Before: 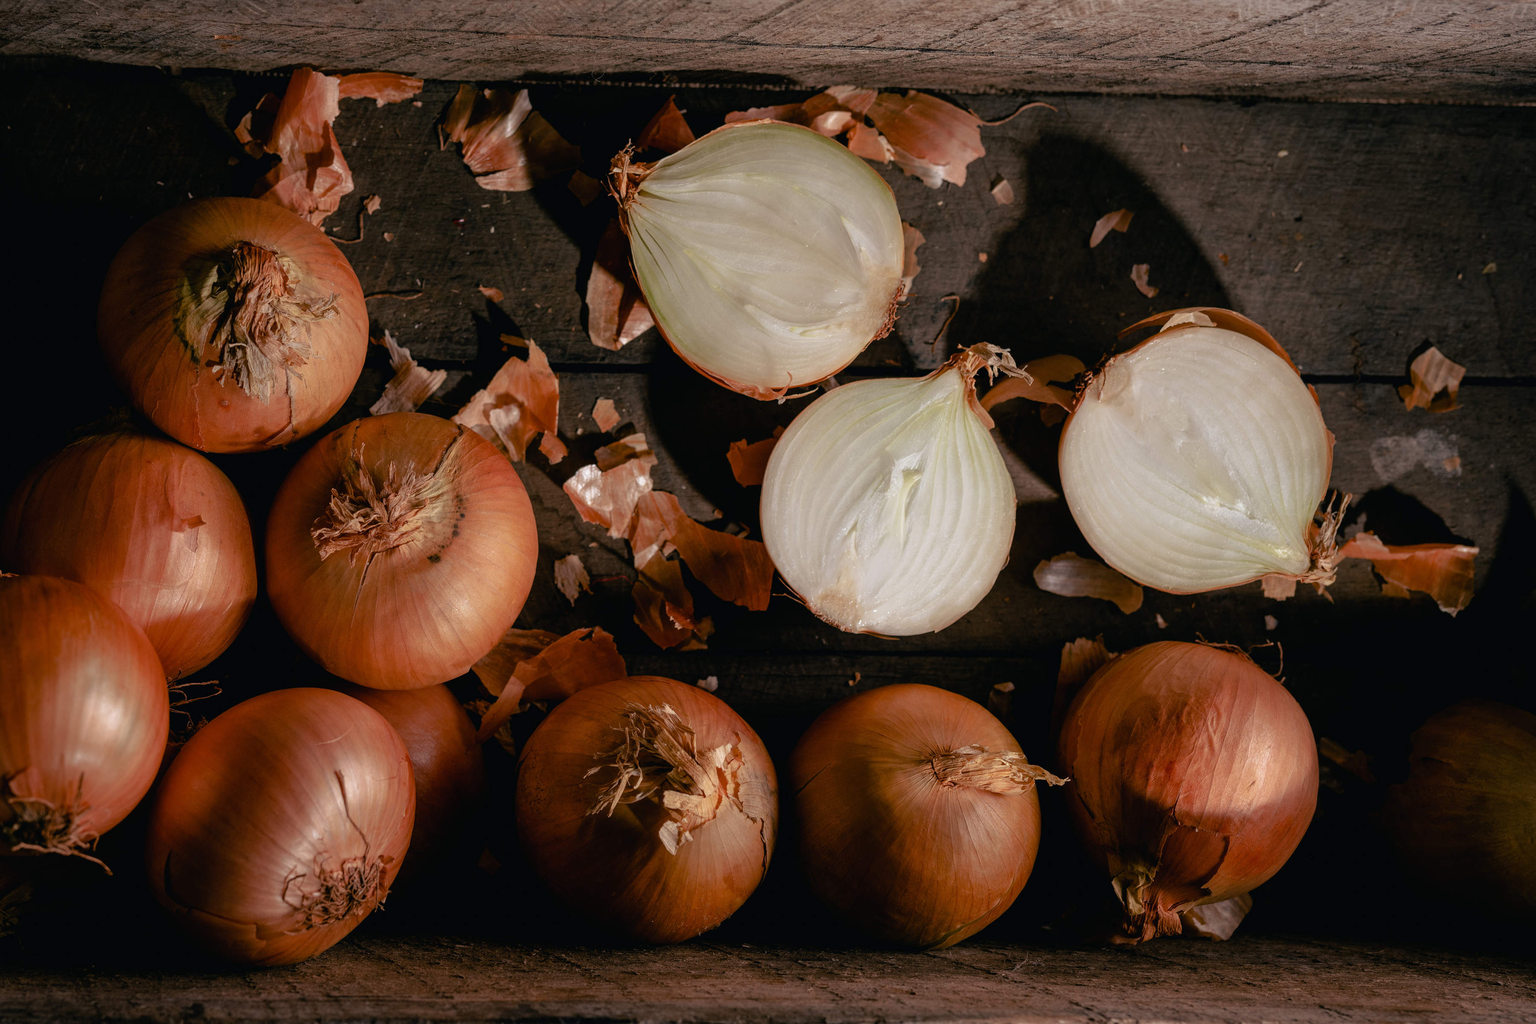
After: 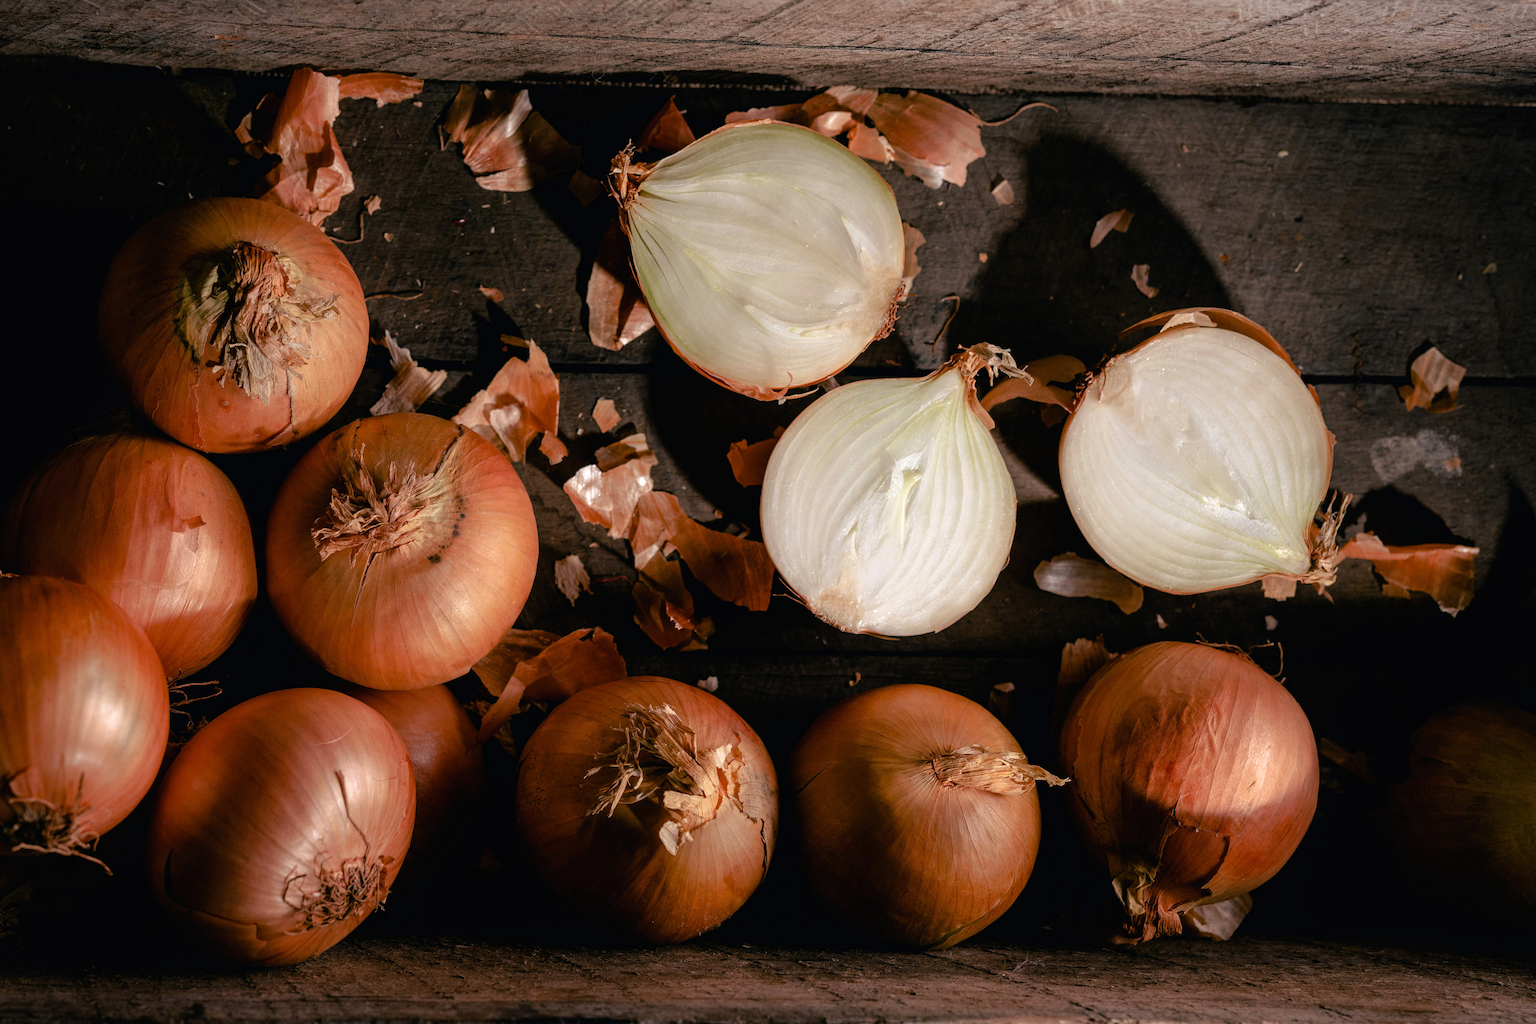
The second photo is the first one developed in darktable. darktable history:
tone equalizer: -8 EV -0.435 EV, -7 EV -0.408 EV, -6 EV -0.325 EV, -5 EV -0.213 EV, -3 EV 0.254 EV, -2 EV 0.359 EV, -1 EV 0.374 EV, +0 EV 0.421 EV
